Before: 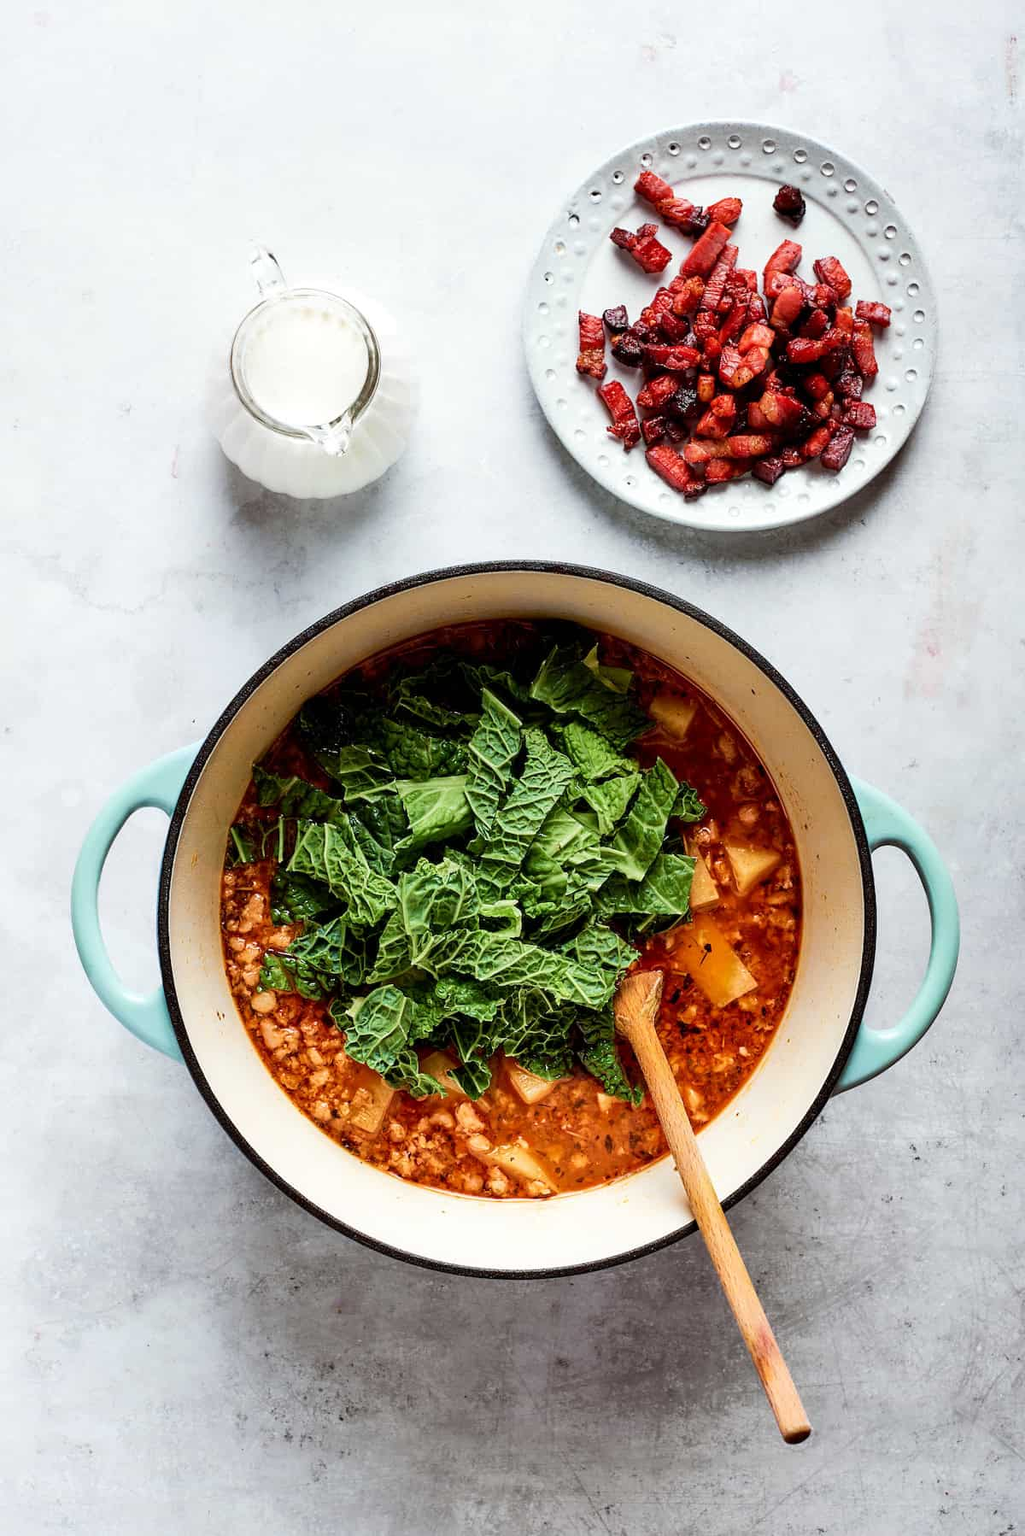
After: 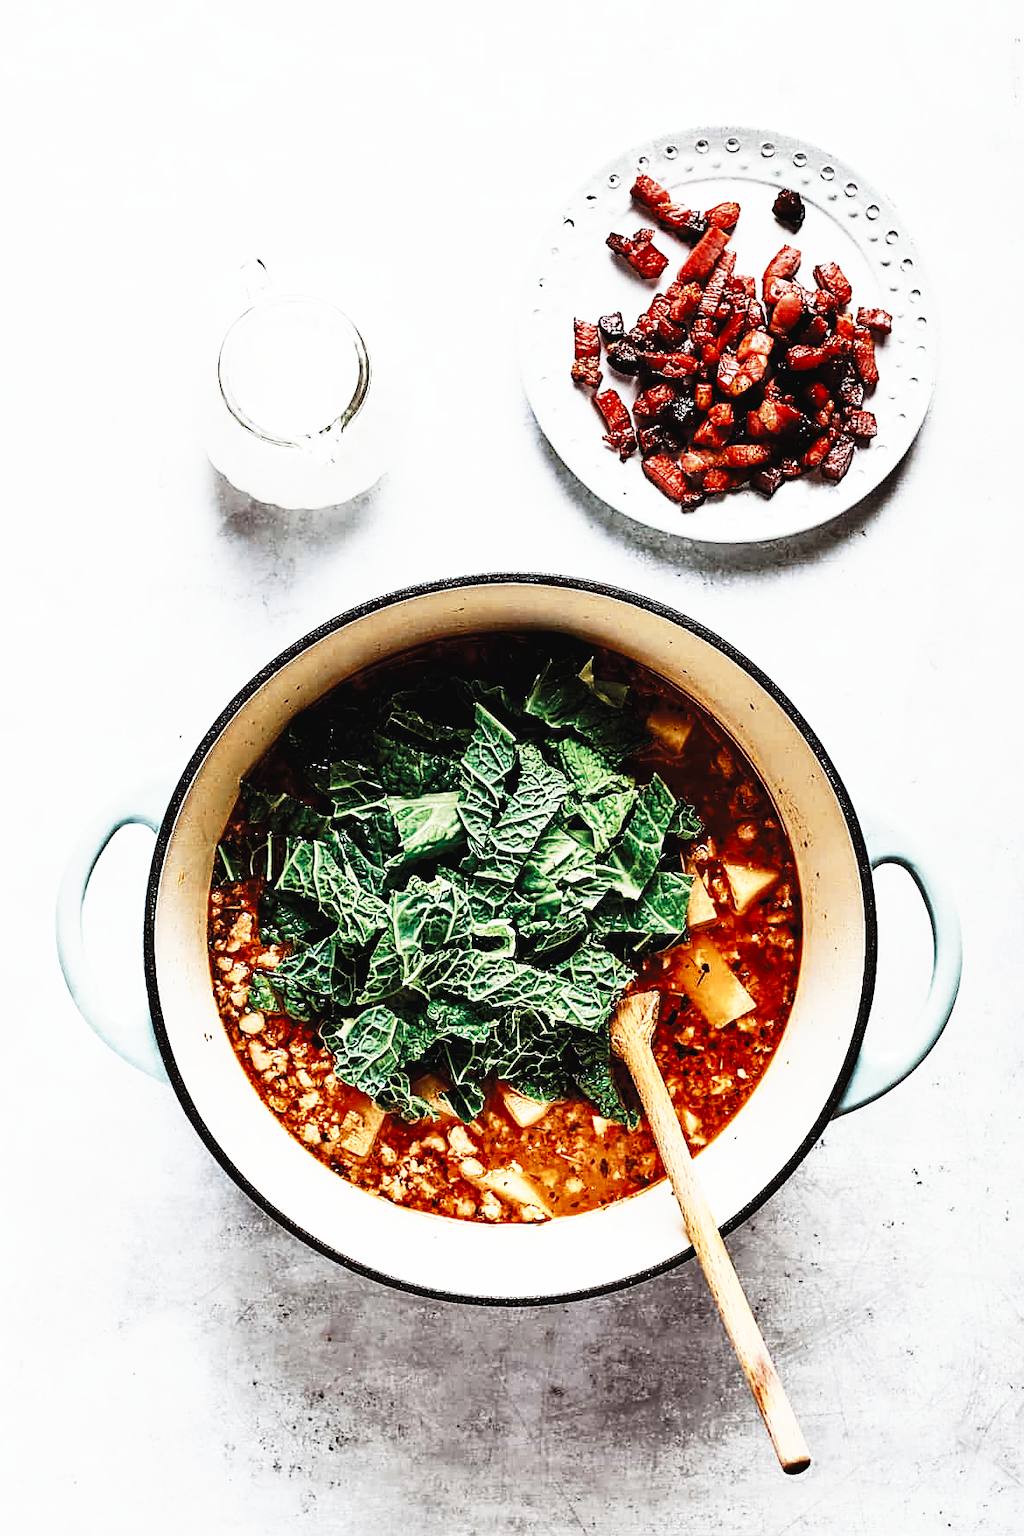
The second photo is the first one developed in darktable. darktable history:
local contrast: mode bilateral grid, contrast 15, coarseness 36, detail 105%, midtone range 0.2
crop: left 1.743%, right 0.268%, bottom 2.011%
contrast brightness saturation: contrast -0.26, saturation -0.43
tone curve: curves: ch0 [(0, 0) (0.003, 0.004) (0.011, 0.006) (0.025, 0.008) (0.044, 0.012) (0.069, 0.017) (0.1, 0.021) (0.136, 0.029) (0.177, 0.043) (0.224, 0.062) (0.277, 0.108) (0.335, 0.166) (0.399, 0.301) (0.468, 0.467) (0.543, 0.64) (0.623, 0.803) (0.709, 0.908) (0.801, 0.969) (0.898, 0.988) (1, 1)], preserve colors none
color zones: curves: ch0 [(0, 0.5) (0.125, 0.4) (0.25, 0.5) (0.375, 0.4) (0.5, 0.4) (0.625, 0.6) (0.75, 0.6) (0.875, 0.5)]; ch1 [(0, 0.35) (0.125, 0.45) (0.25, 0.35) (0.375, 0.35) (0.5, 0.35) (0.625, 0.35) (0.75, 0.45) (0.875, 0.35)]; ch2 [(0, 0.6) (0.125, 0.5) (0.25, 0.5) (0.375, 0.6) (0.5, 0.6) (0.625, 0.5) (0.75, 0.5) (0.875, 0.5)]
exposure: black level correction 0.001, exposure 0.5 EV, compensate exposure bias true, compensate highlight preservation false
sharpen: on, module defaults
